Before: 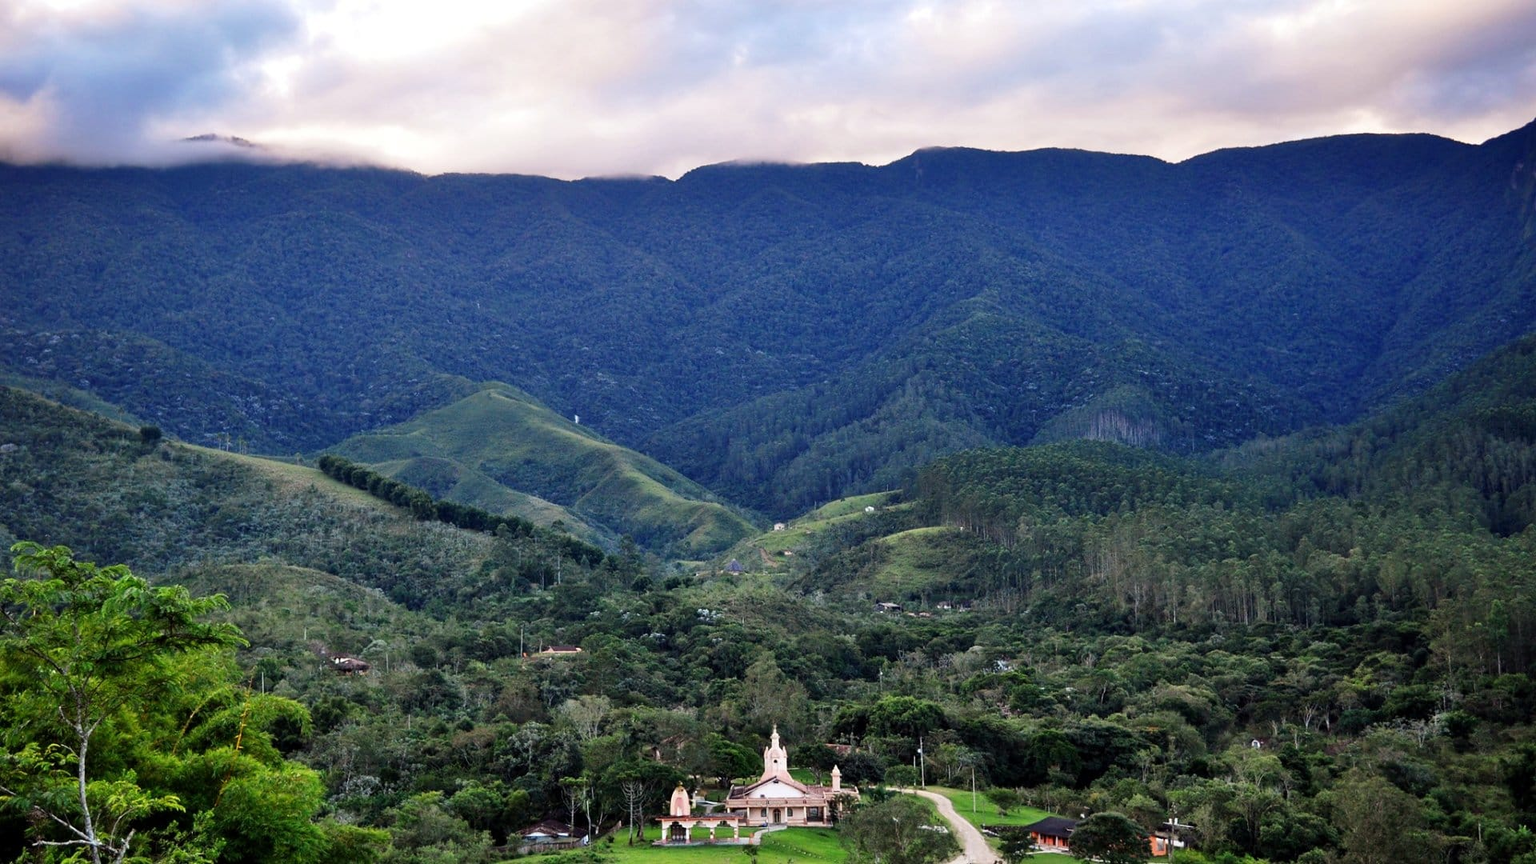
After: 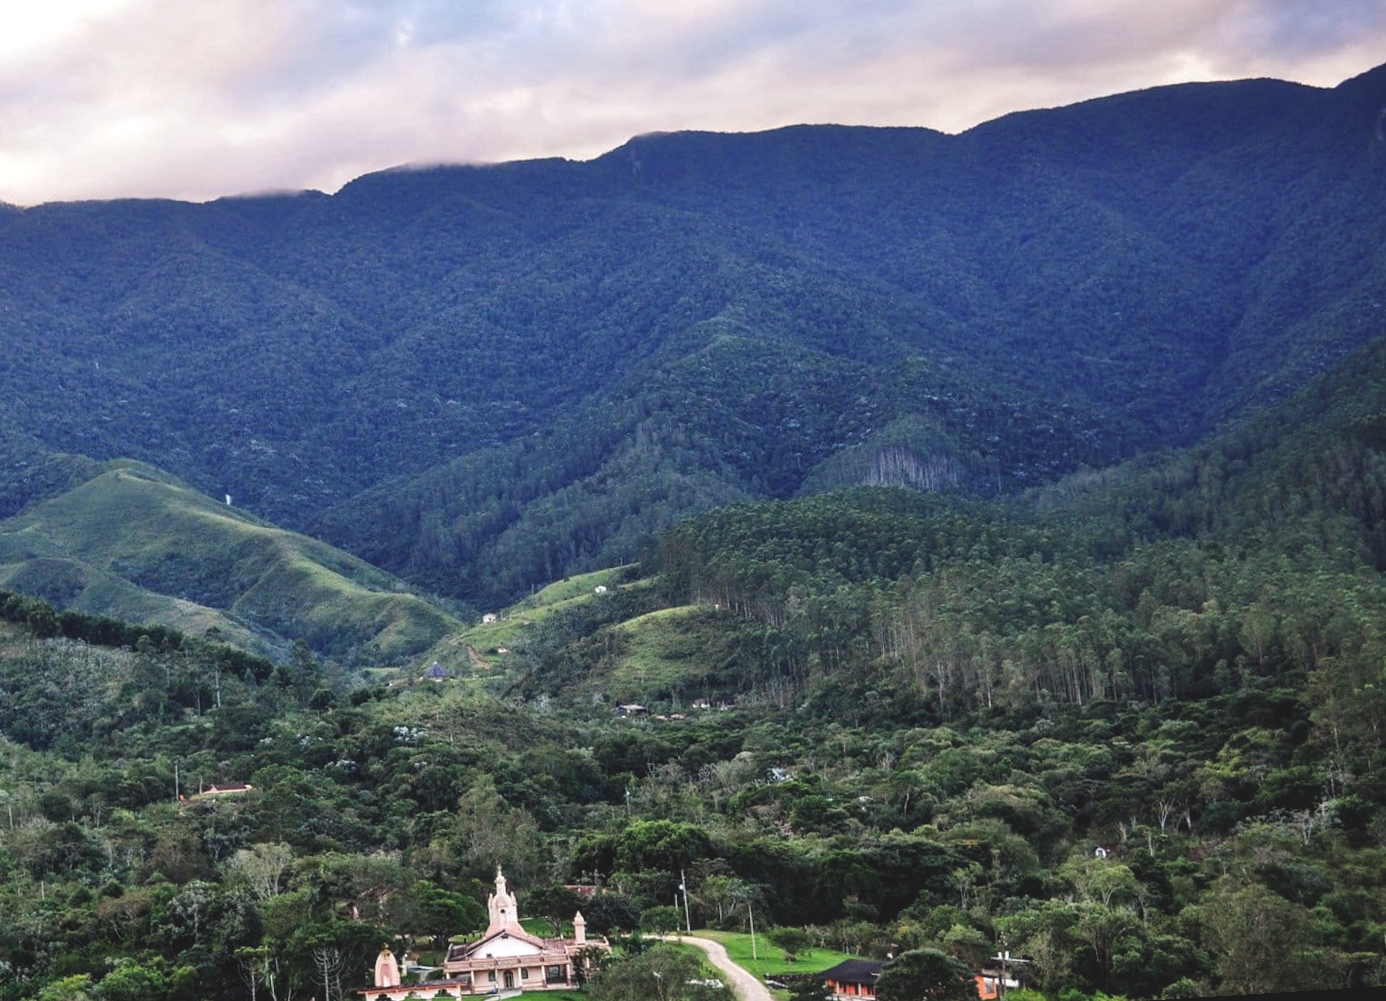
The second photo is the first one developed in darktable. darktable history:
local contrast: detail 130%
rotate and perspective: rotation -3.52°, crop left 0.036, crop right 0.964, crop top 0.081, crop bottom 0.919
exposure: black level correction -0.015, compensate highlight preservation false
crop and rotate: left 24.6%
